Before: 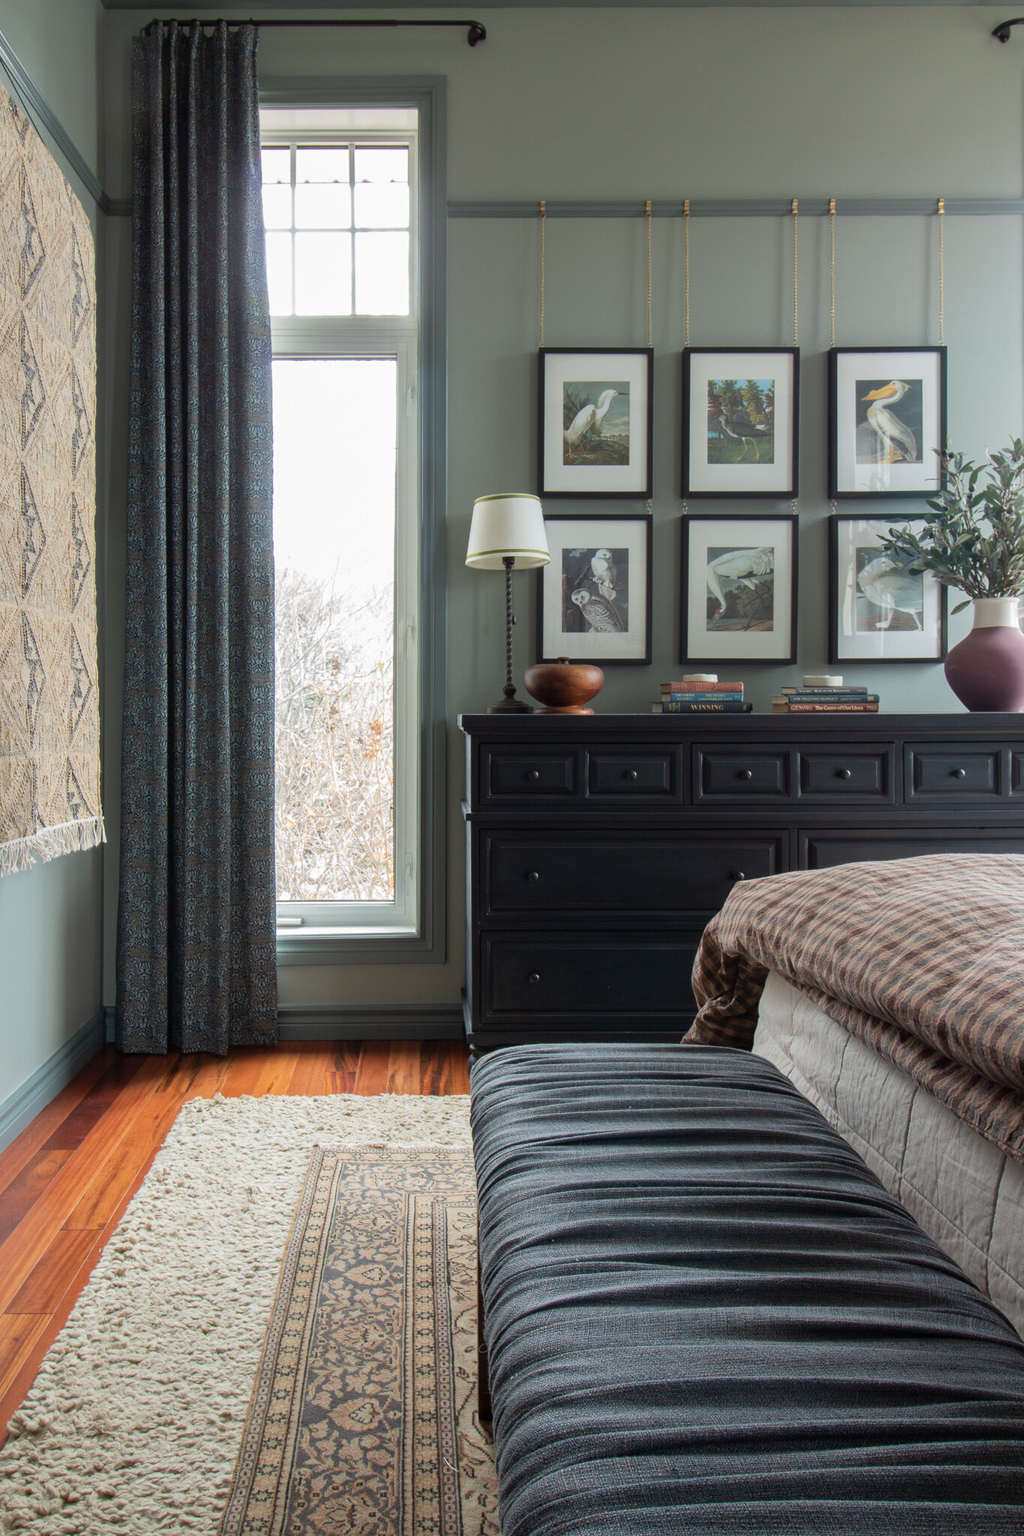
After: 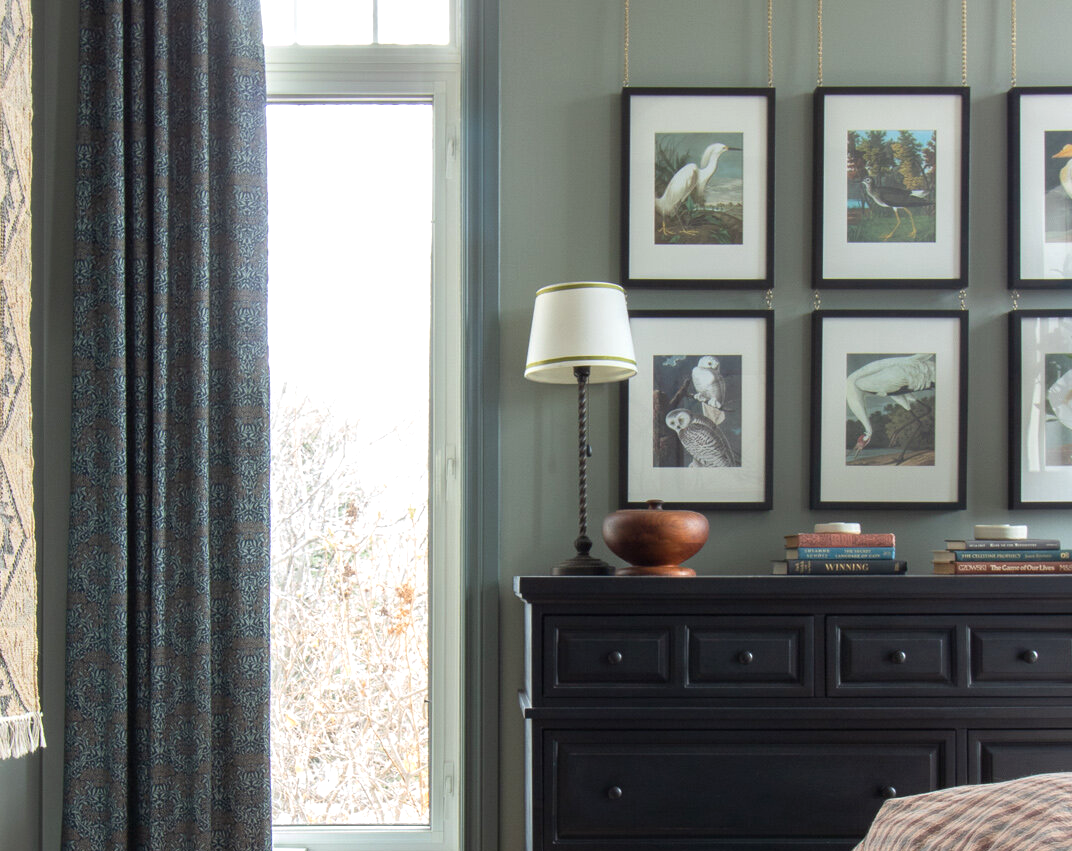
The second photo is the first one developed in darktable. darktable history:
exposure: exposure 0.376 EV, compensate highlight preservation false
crop: left 7.036%, top 18.398%, right 14.379%, bottom 40.043%
